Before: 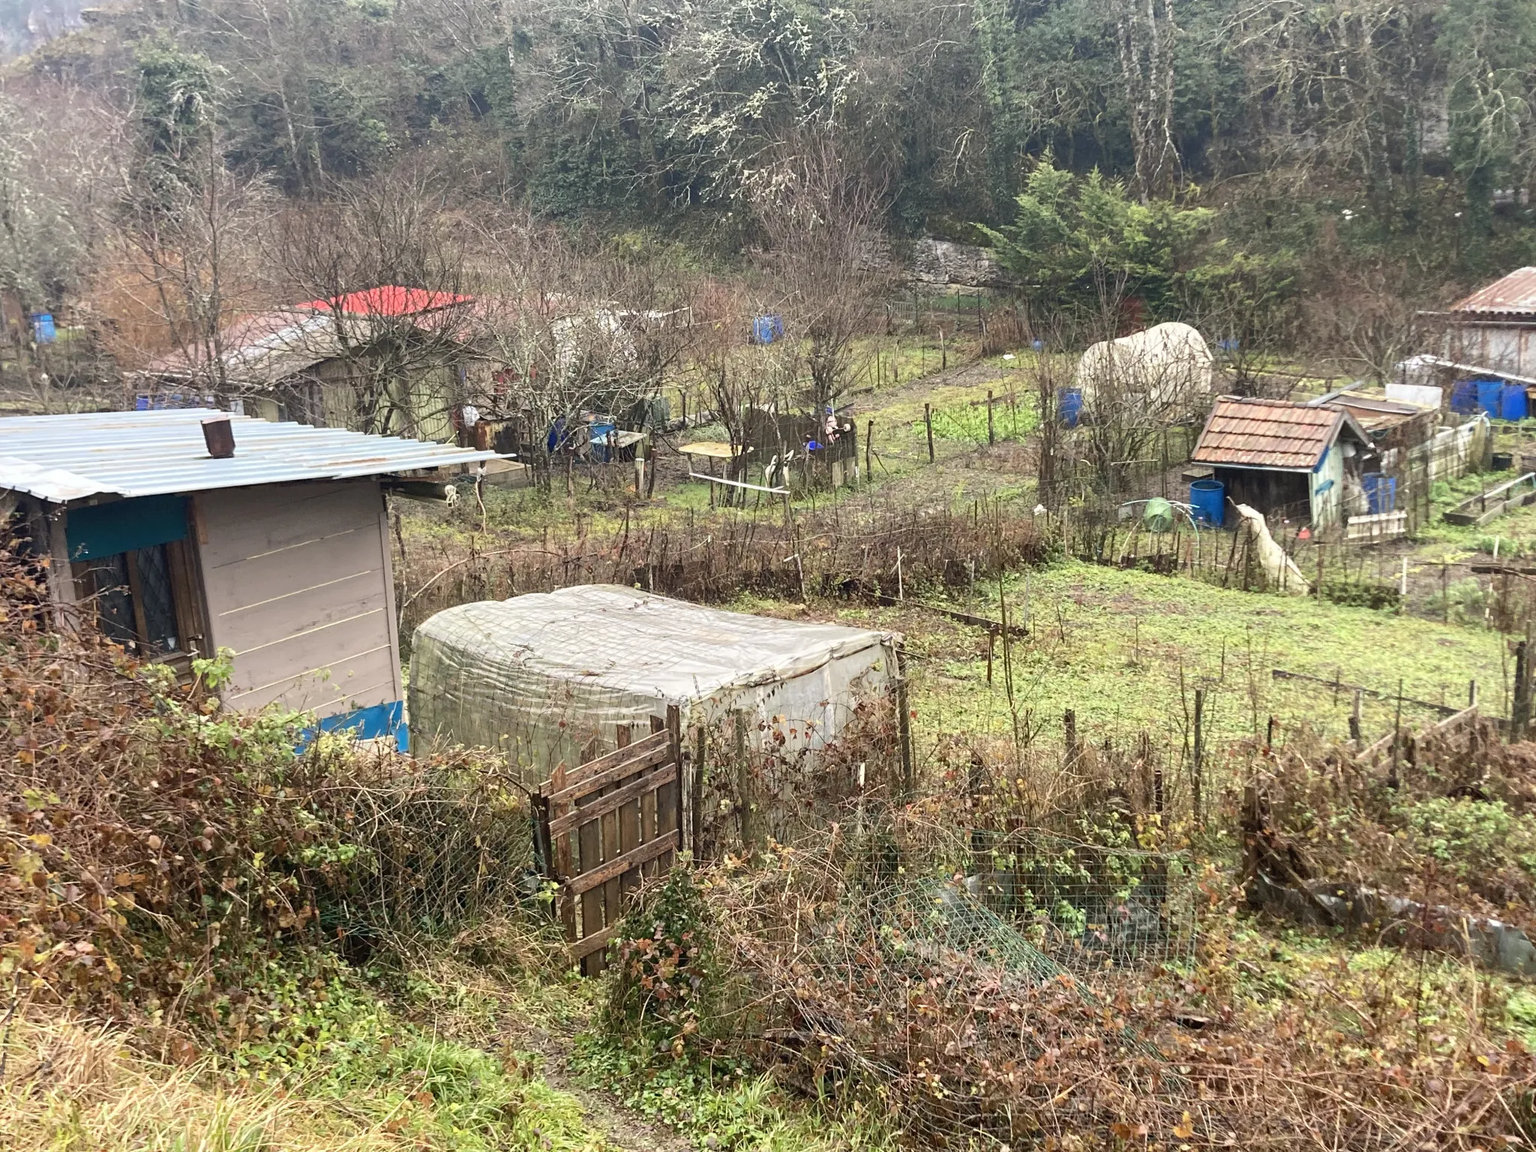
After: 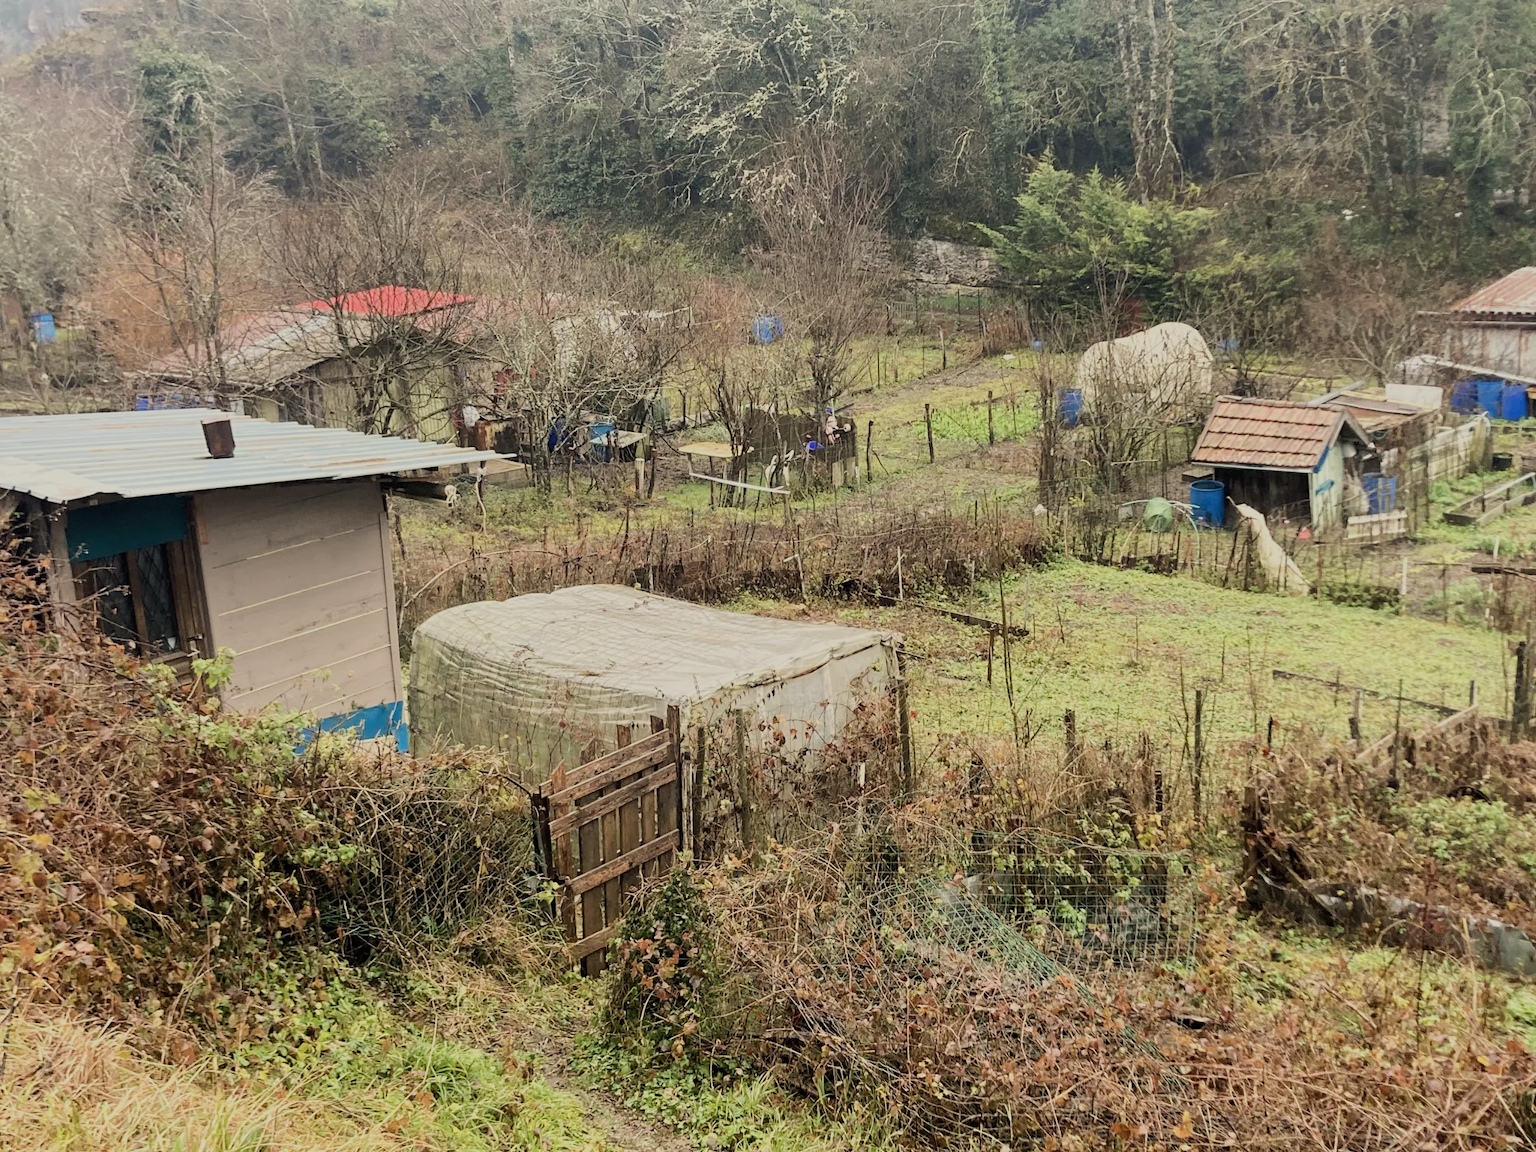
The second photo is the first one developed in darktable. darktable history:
white balance: red 1.029, blue 0.92
filmic rgb: black relative exposure -8.54 EV, white relative exposure 5.52 EV, hardness 3.39, contrast 1.016
